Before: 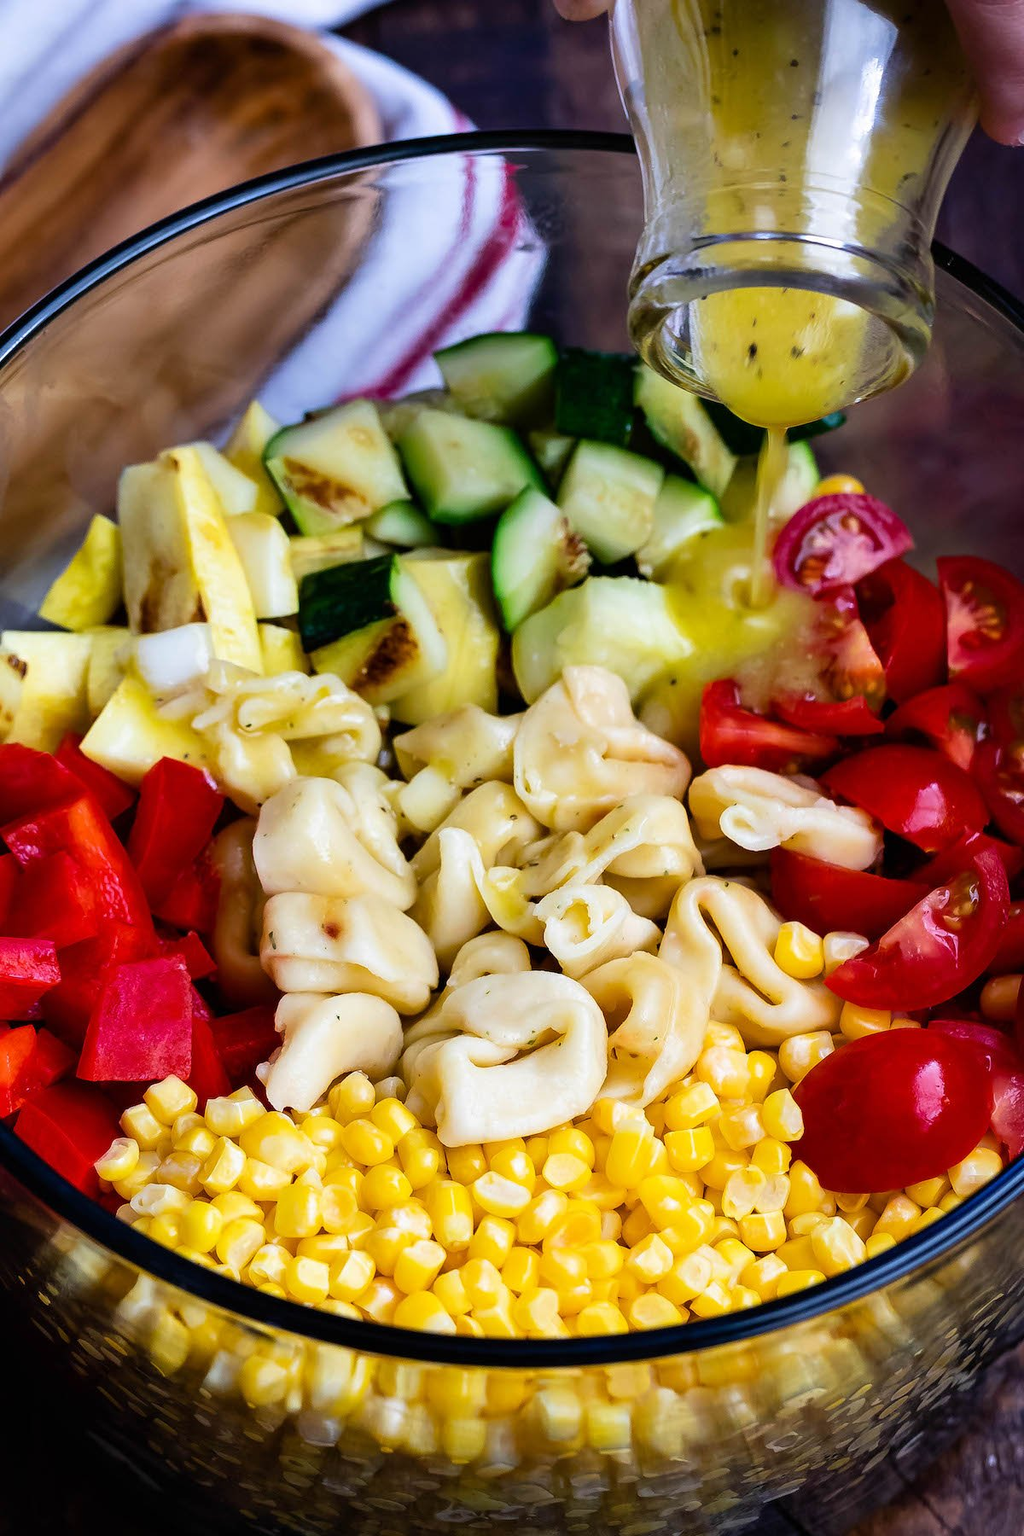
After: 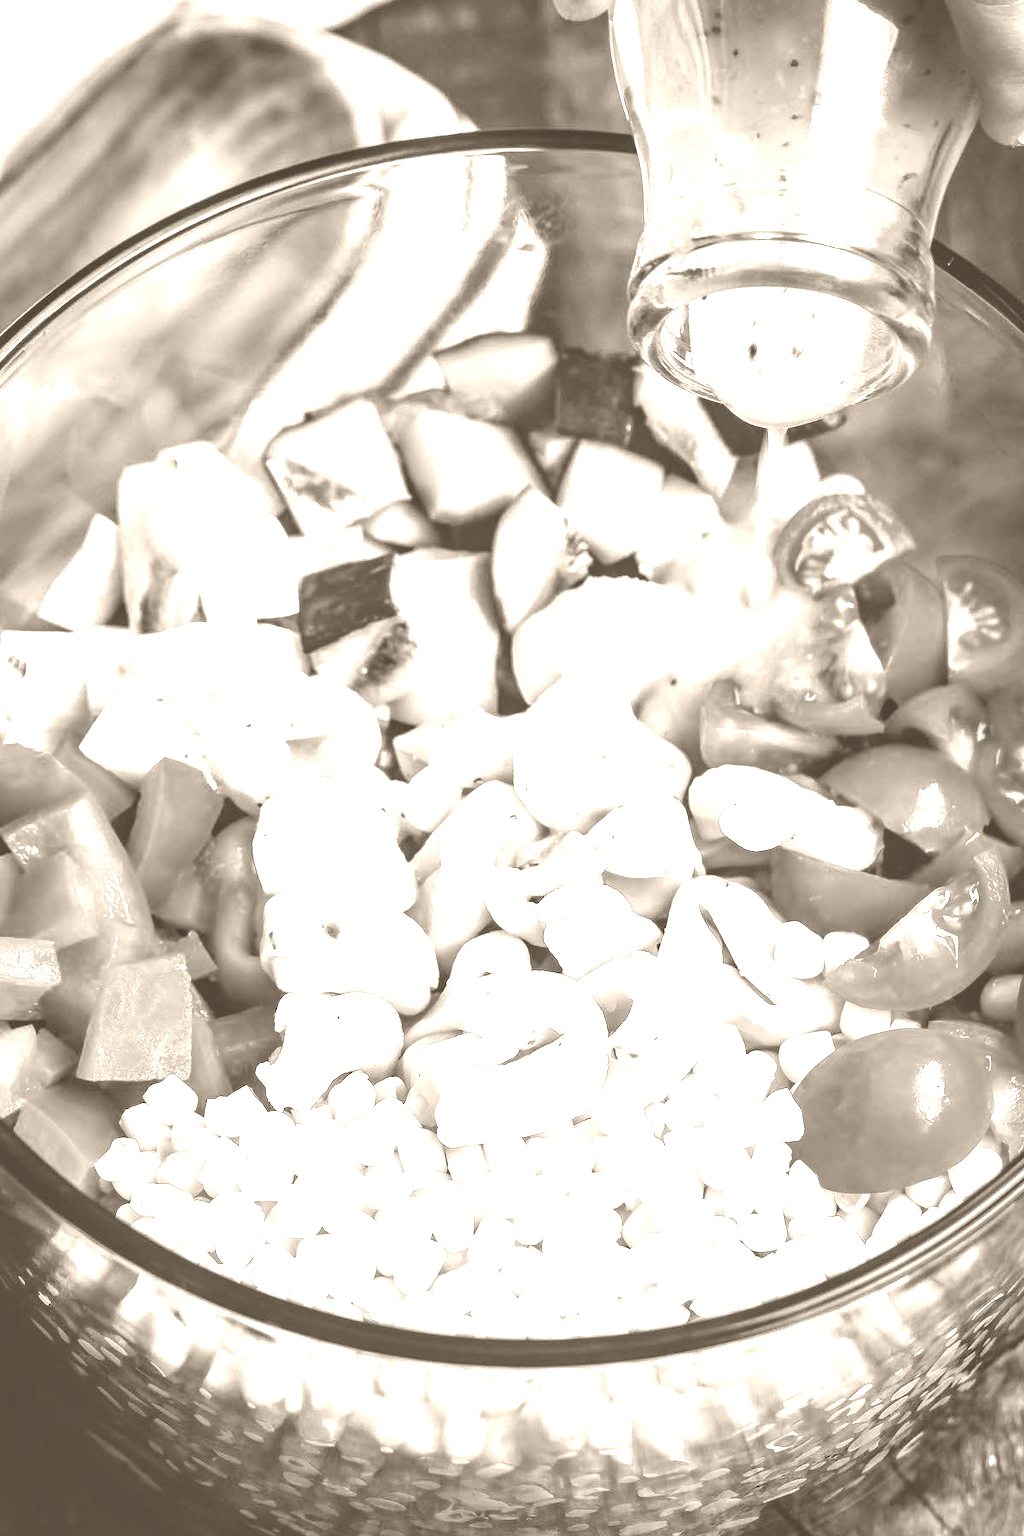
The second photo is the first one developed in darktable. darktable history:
exposure: black level correction 0, exposure 0.9 EV, compensate highlight preservation false
colorize: hue 34.49°, saturation 35.33%, source mix 100%, version 1
color correction: highlights a* 10.12, highlights b* 39.04, shadows a* 14.62, shadows b* 3.37
local contrast: on, module defaults
